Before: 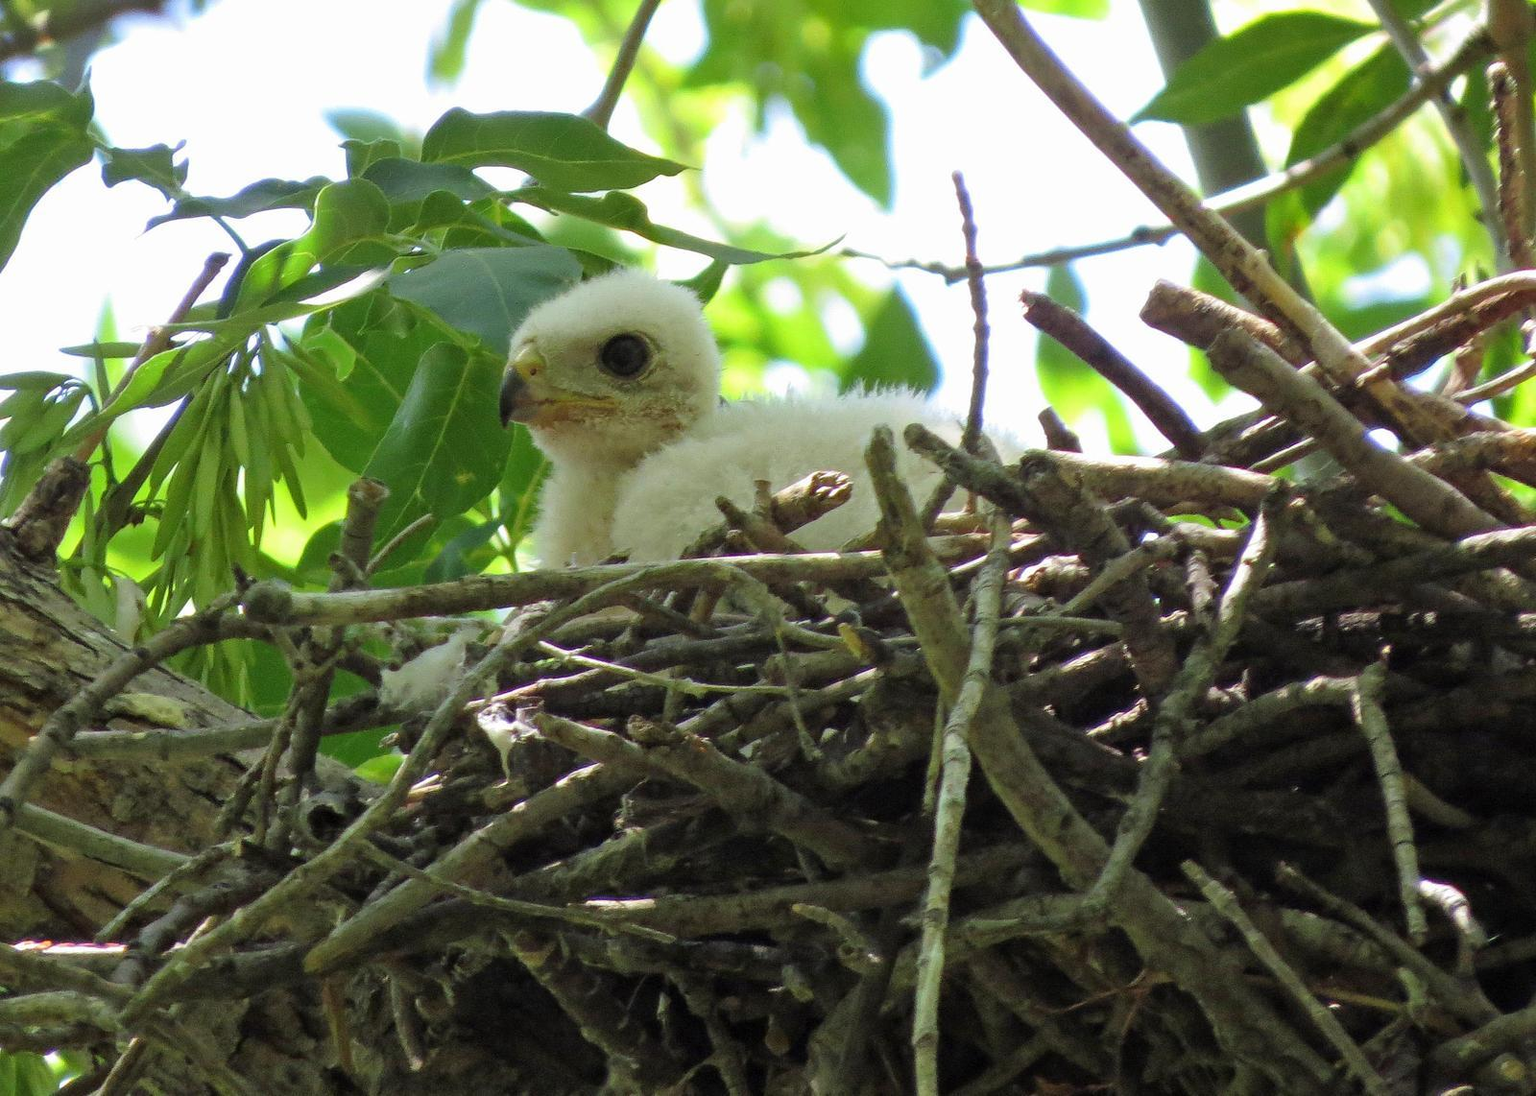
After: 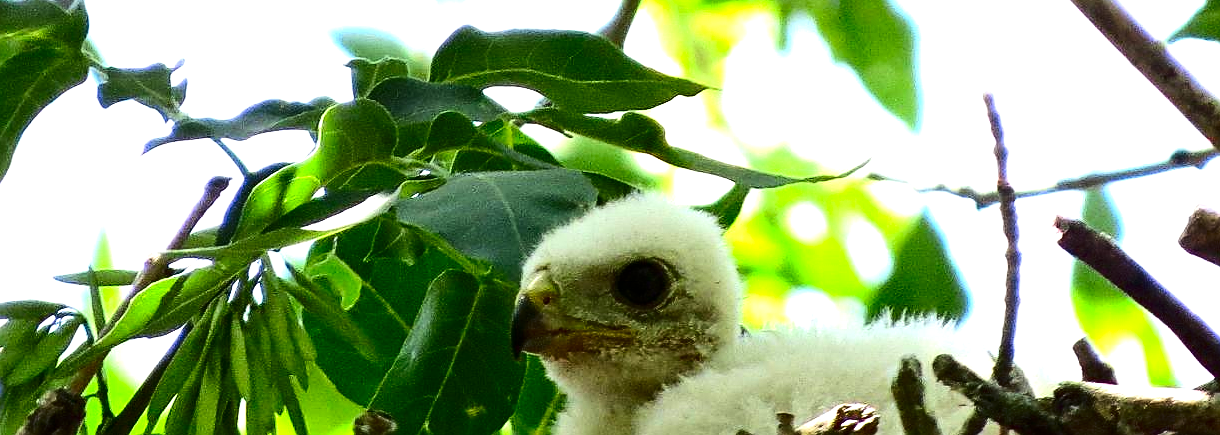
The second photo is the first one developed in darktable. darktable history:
crop: left 0.579%, top 7.627%, right 23.167%, bottom 54.275%
sharpen: on, module defaults
tone equalizer: -8 EV -0.75 EV, -7 EV -0.7 EV, -6 EV -0.6 EV, -5 EV -0.4 EV, -3 EV 0.4 EV, -2 EV 0.6 EV, -1 EV 0.7 EV, +0 EV 0.75 EV, edges refinement/feathering 500, mask exposure compensation -1.57 EV, preserve details no
contrast brightness saturation: contrast 0.22, brightness -0.19, saturation 0.24
